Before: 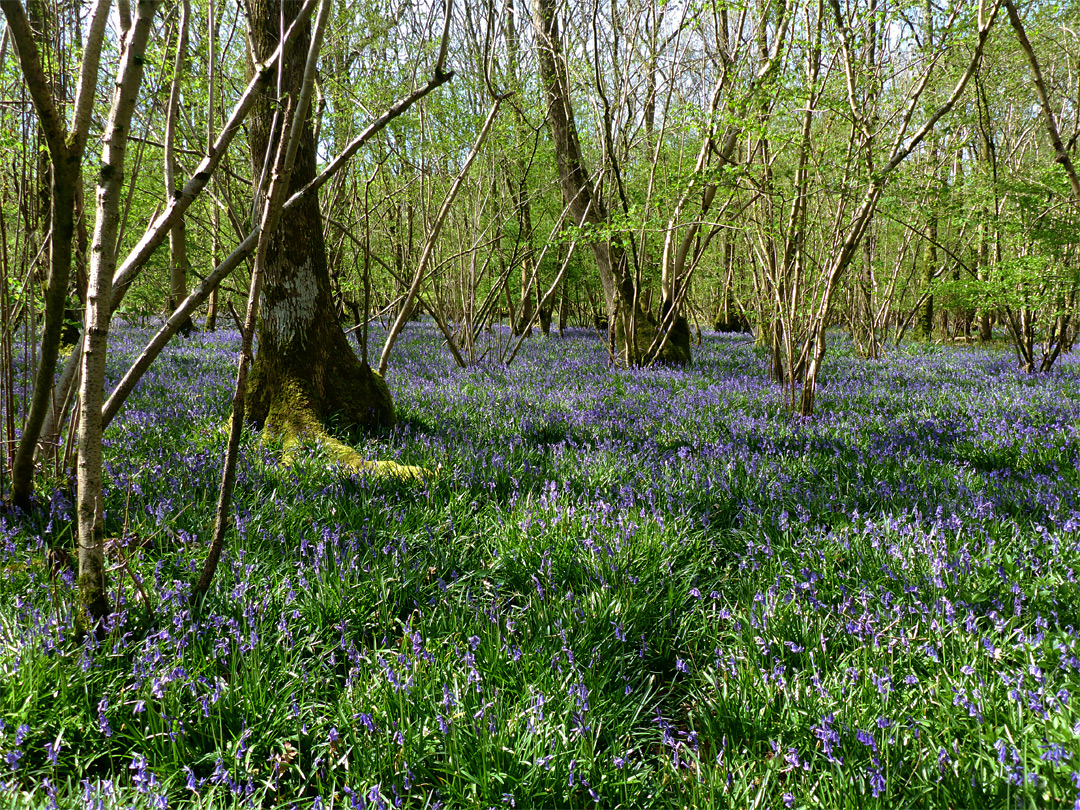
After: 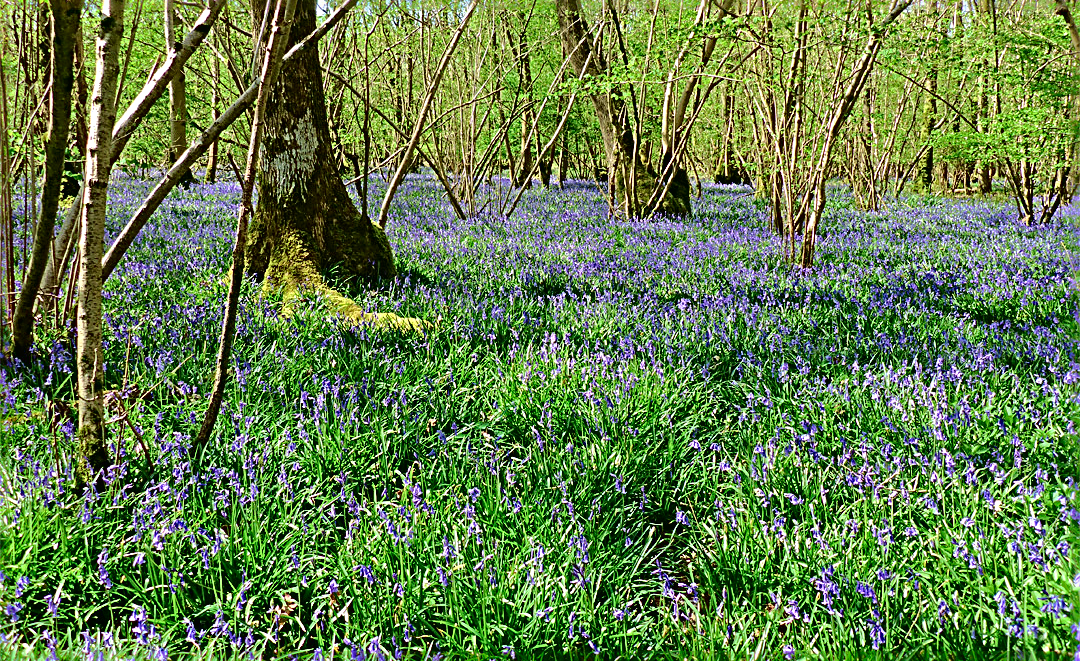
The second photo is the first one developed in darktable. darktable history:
exposure: black level correction 0, exposure 0.898 EV, compensate highlight preservation false
sharpen: radius 3.693, amount 0.941
tone equalizer: -8 EV -0.032 EV, -7 EV 0.043 EV, -6 EV -0.006 EV, -5 EV 0.004 EV, -4 EV -0.051 EV, -3 EV -0.241 EV, -2 EV -0.671 EV, -1 EV -0.971 EV, +0 EV -0.982 EV, edges refinement/feathering 500, mask exposure compensation -1.57 EV, preserve details no
tone curve: curves: ch0 [(0, 0.01) (0.037, 0.032) (0.131, 0.108) (0.275, 0.286) (0.483, 0.517) (0.61, 0.661) (0.697, 0.768) (0.797, 0.876) (0.888, 0.952) (0.997, 0.995)]; ch1 [(0, 0) (0.312, 0.262) (0.425, 0.402) (0.5, 0.5) (0.527, 0.532) (0.556, 0.585) (0.683, 0.706) (0.746, 0.77) (1, 1)]; ch2 [(0, 0) (0.223, 0.185) (0.333, 0.284) (0.432, 0.4) (0.502, 0.502) (0.525, 0.527) (0.545, 0.564) (0.587, 0.613) (0.636, 0.654) (0.711, 0.729) (0.845, 0.855) (0.998, 0.977)], color space Lab, independent channels, preserve colors none
shadows and highlights: shadows 29.46, highlights -29.01, low approximation 0.01, soften with gaussian
crop and rotate: top 18.376%
